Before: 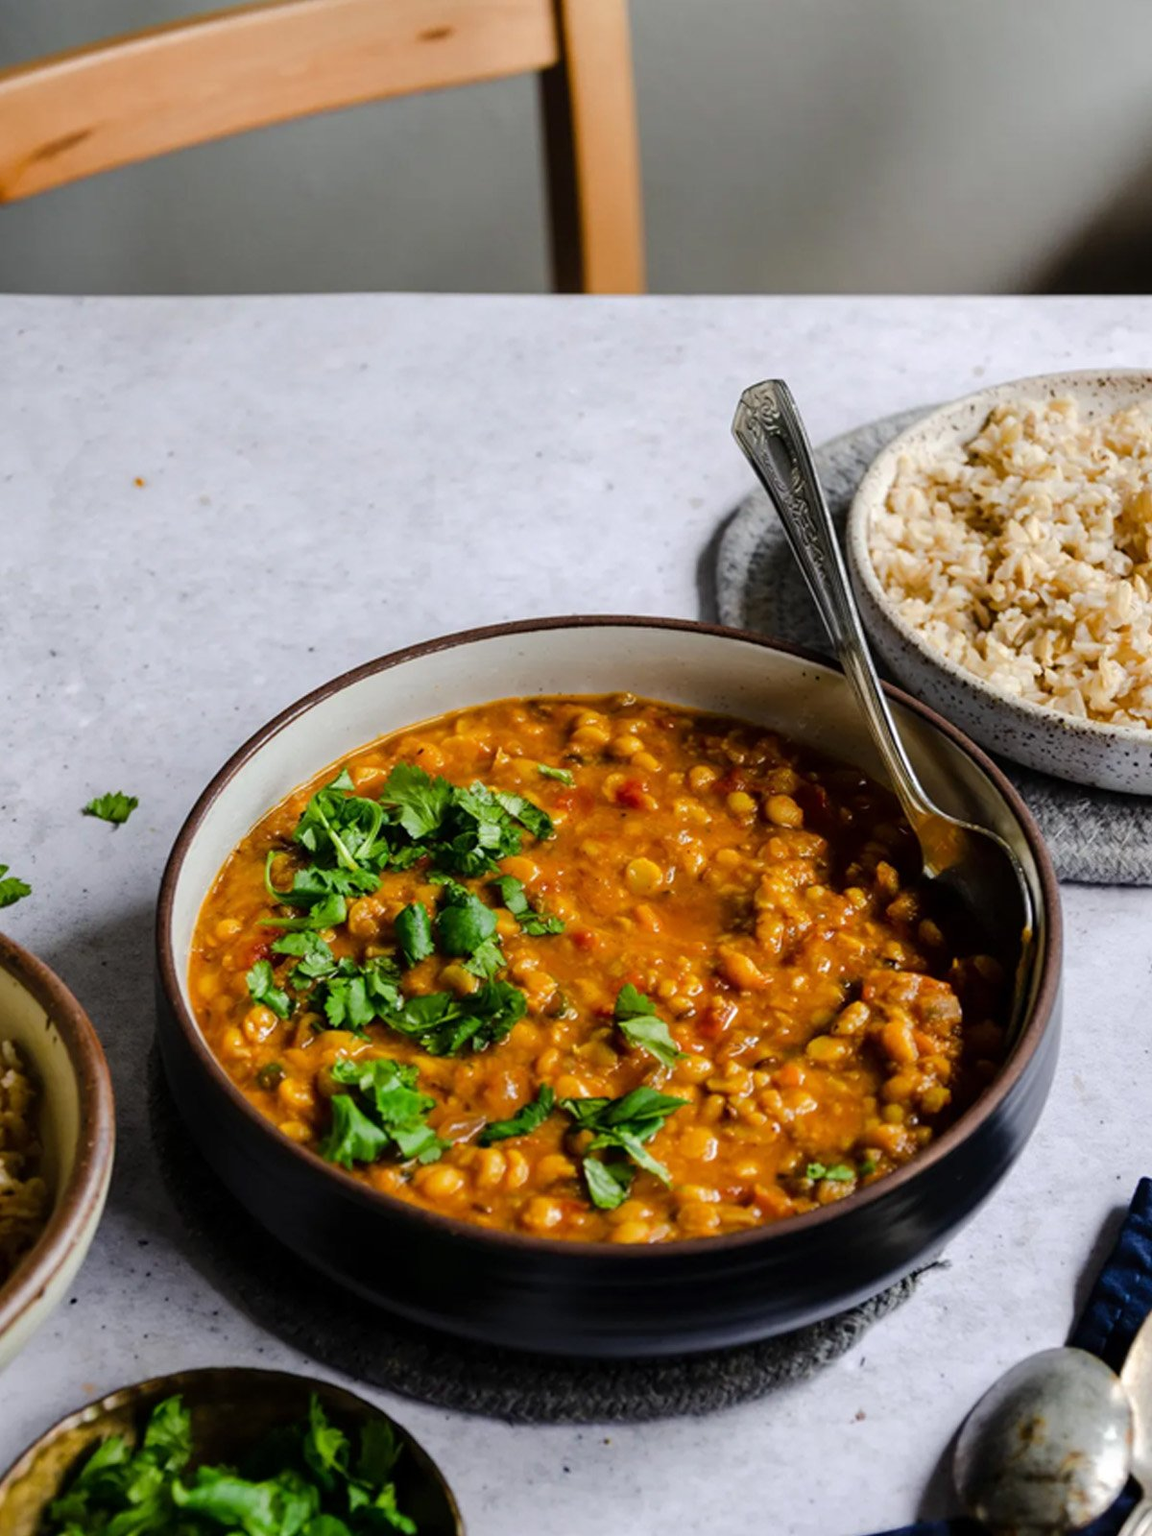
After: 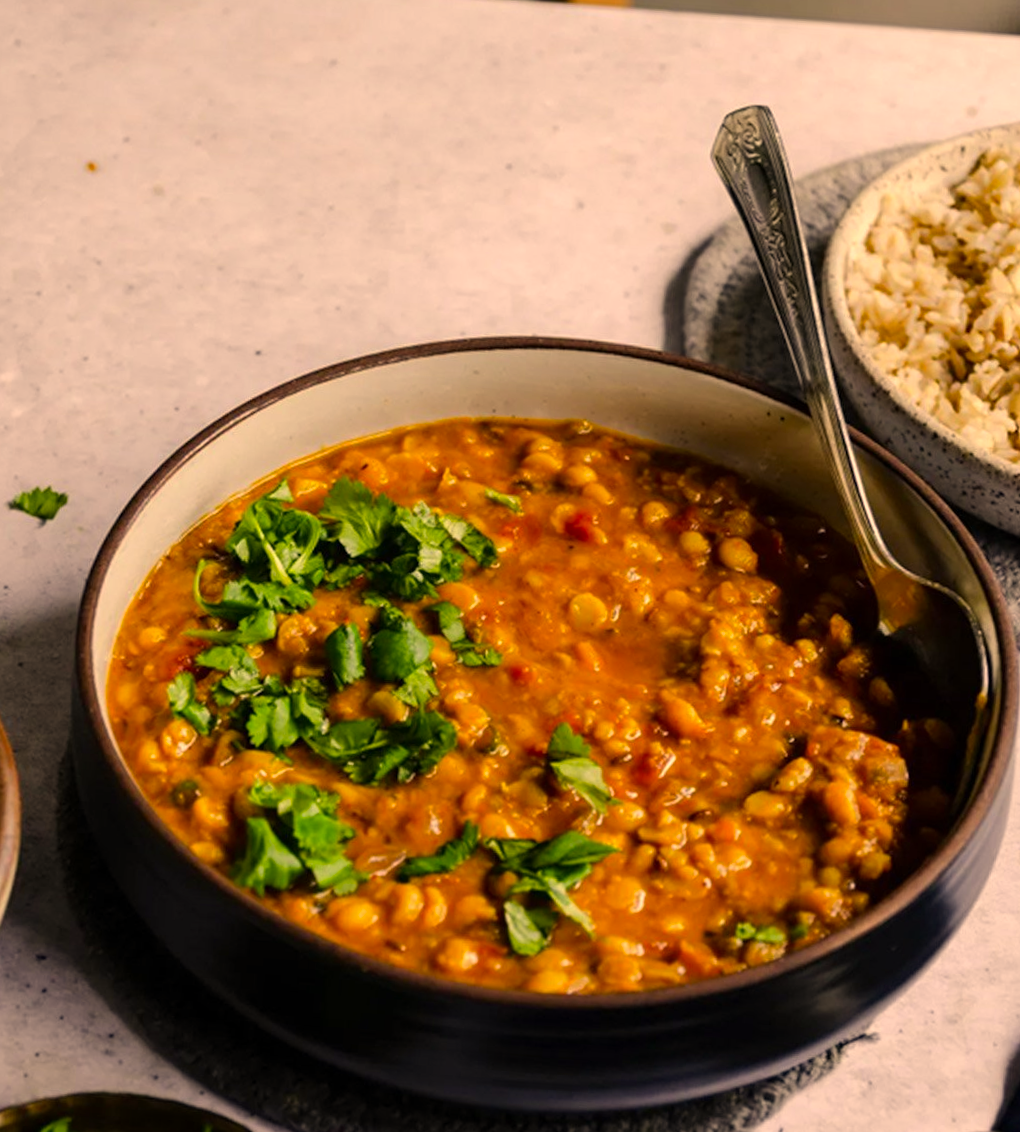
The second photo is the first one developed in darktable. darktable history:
color correction: highlights a* 14.93, highlights b* 30.91
crop and rotate: angle -3.95°, left 9.852%, top 20.542%, right 12.085%, bottom 11.974%
